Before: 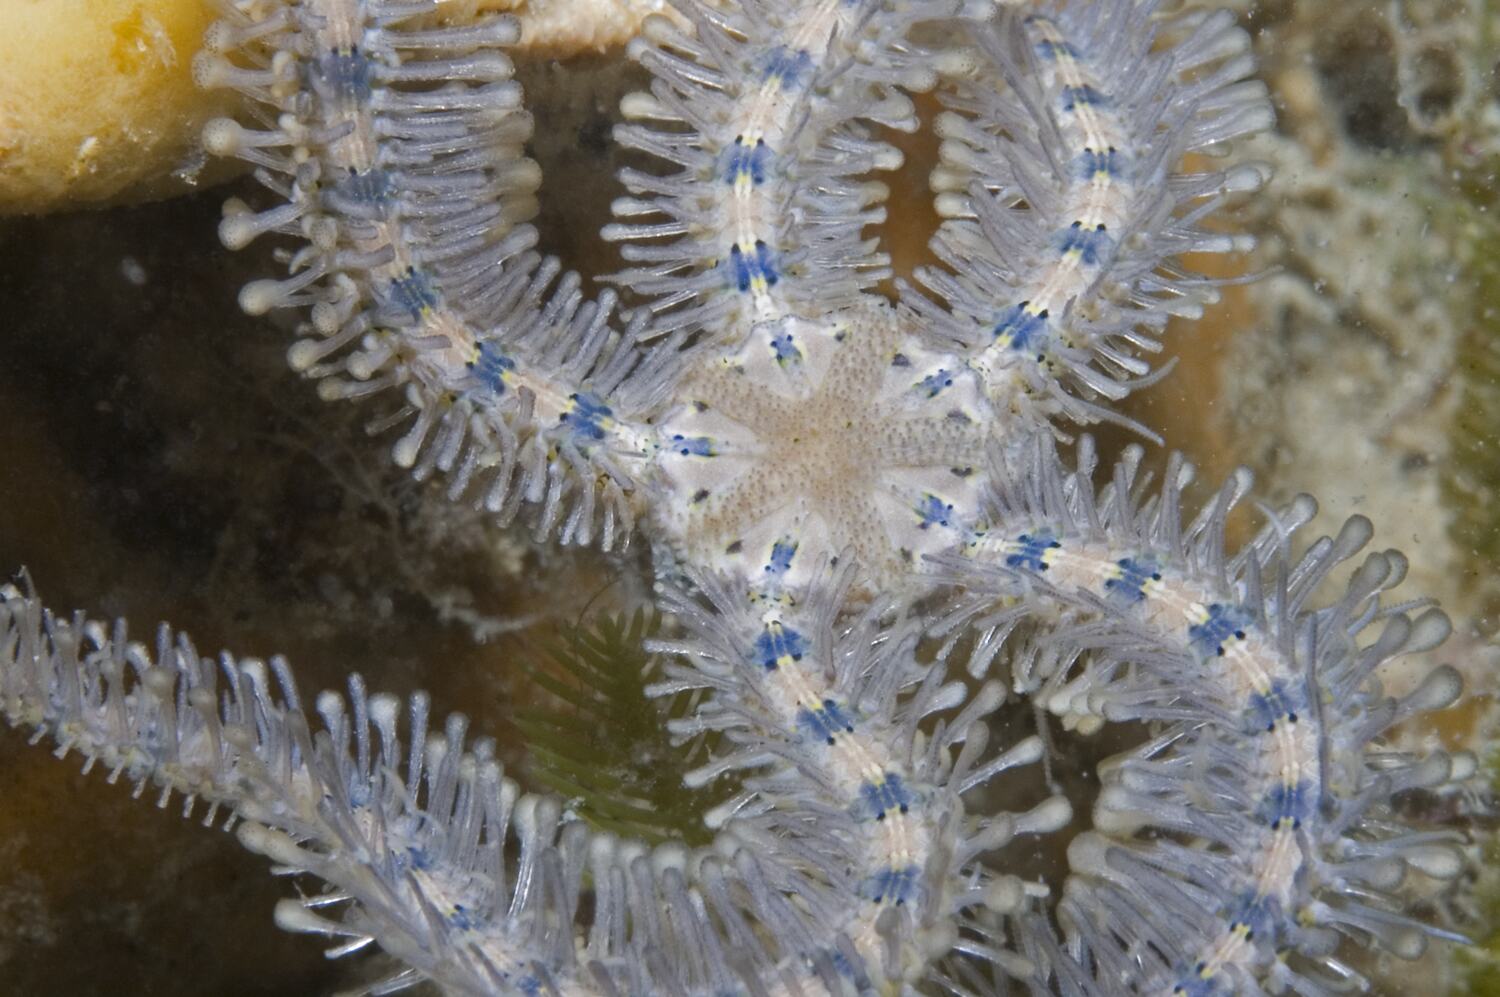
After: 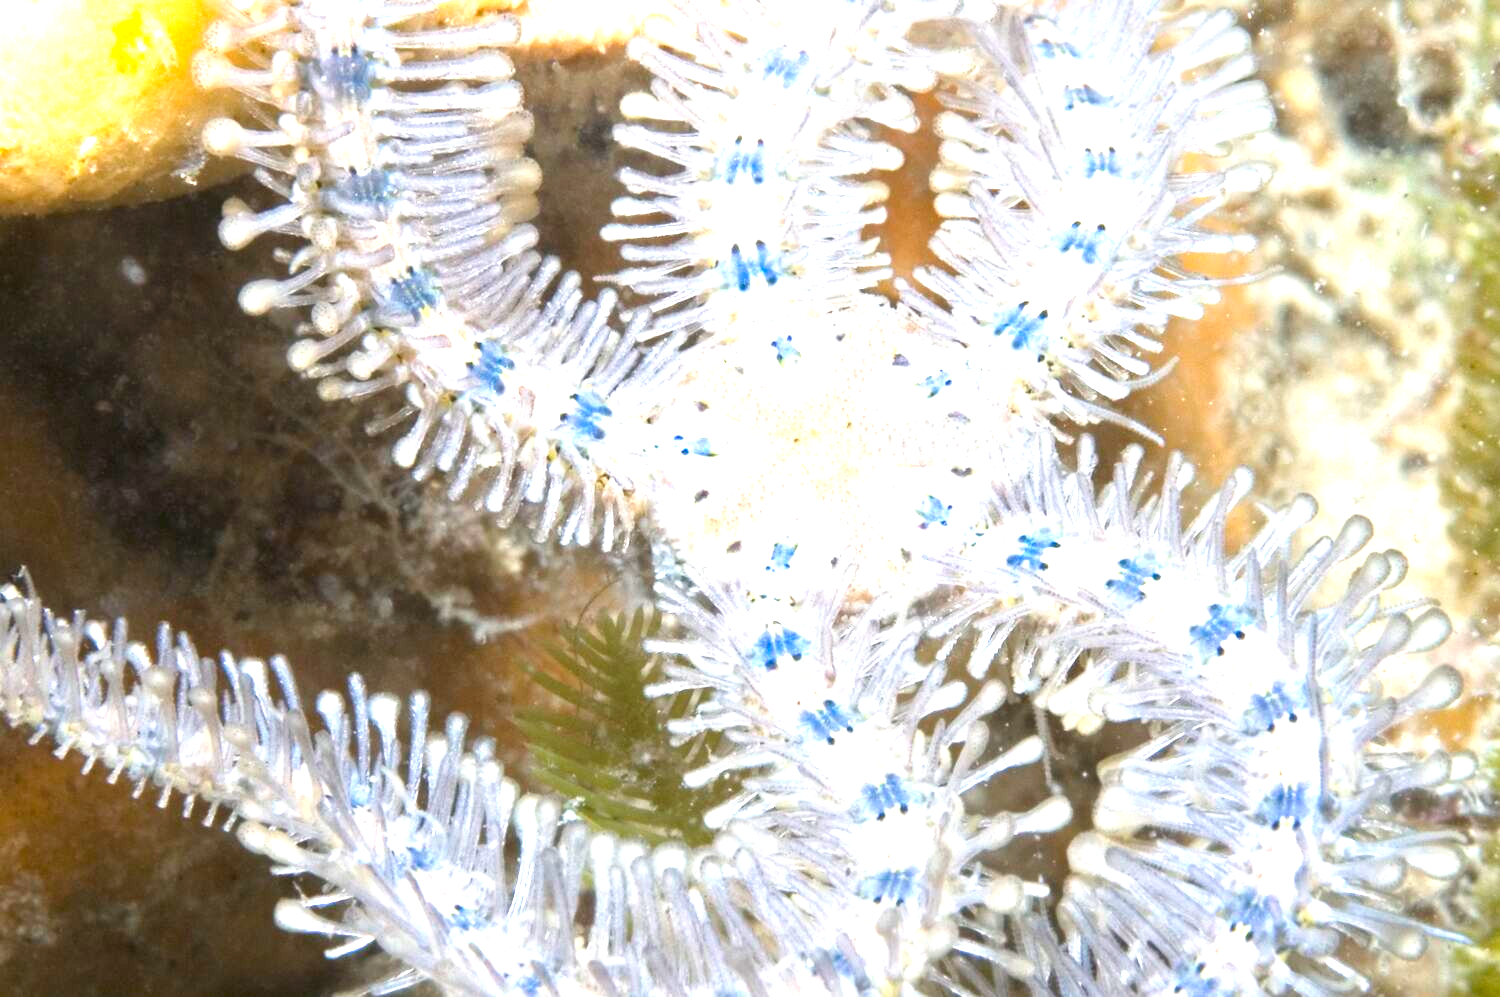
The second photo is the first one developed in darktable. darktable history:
exposure: black level correction 0, exposure 1.883 EV, compensate highlight preservation false
